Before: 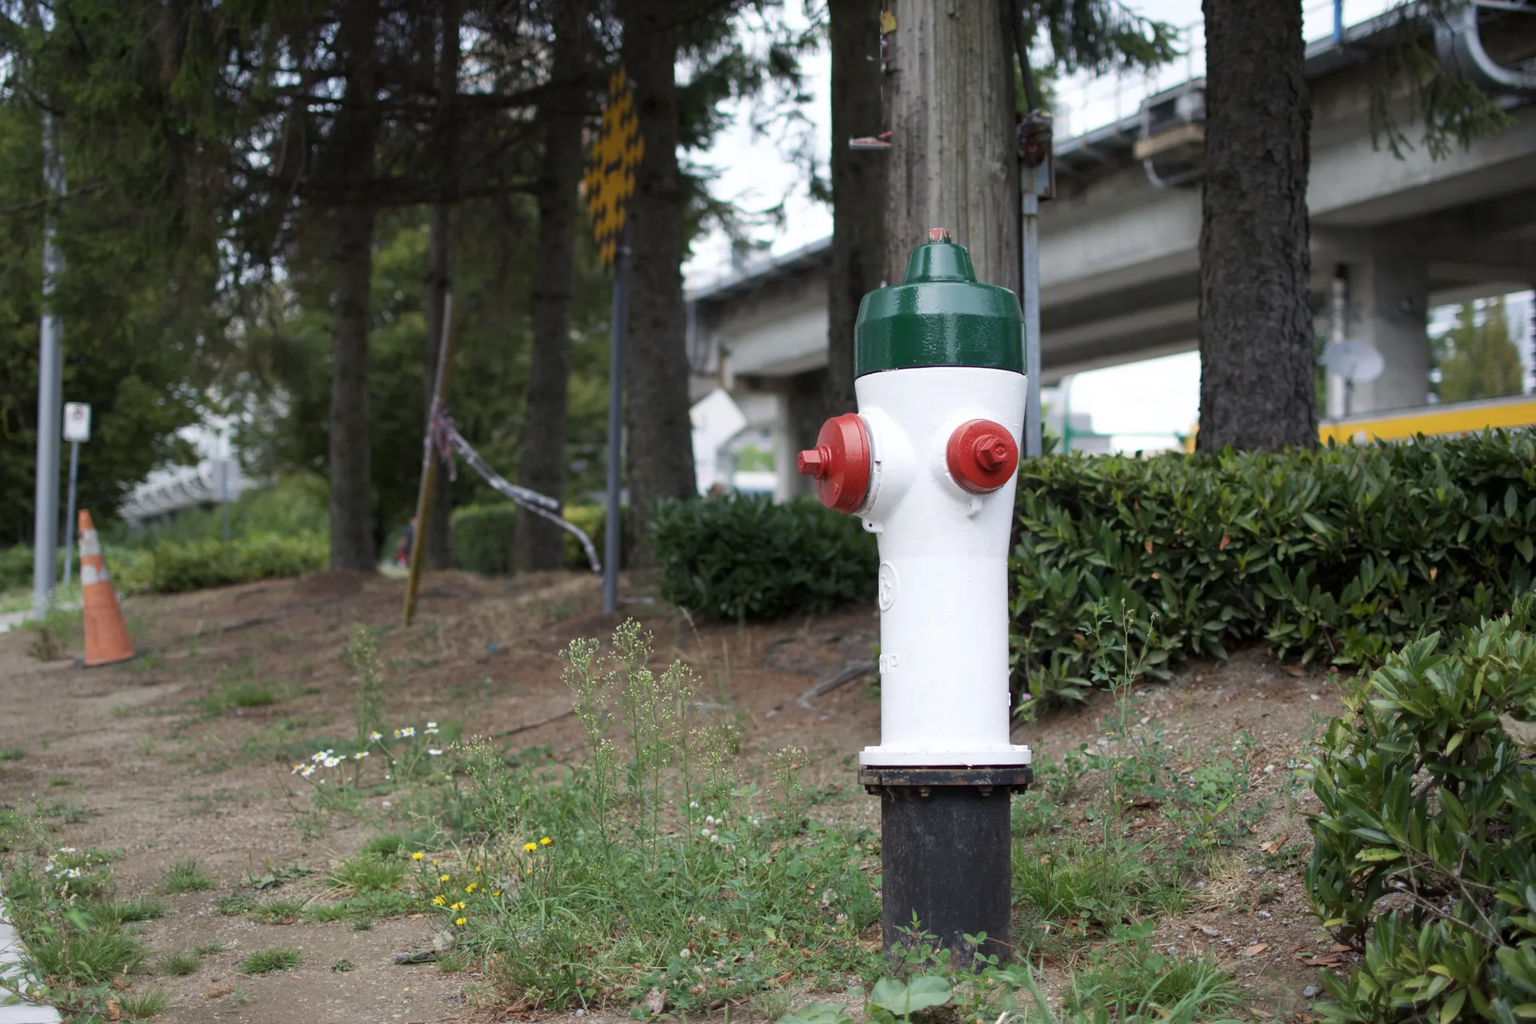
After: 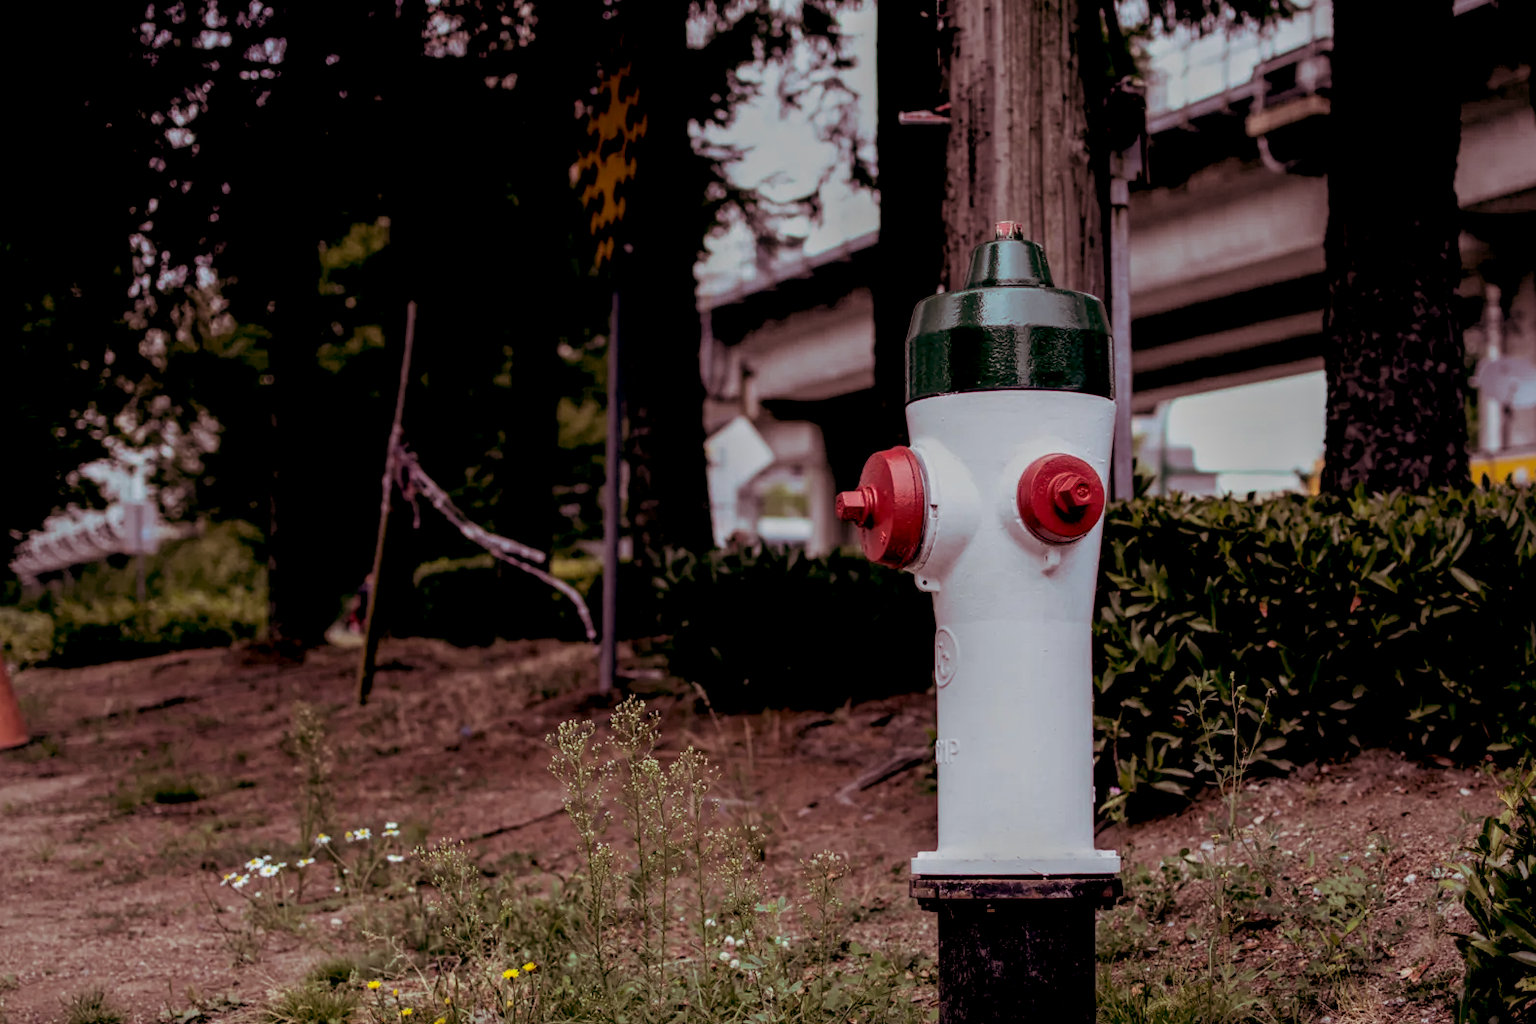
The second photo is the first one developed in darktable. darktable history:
split-toning: on, module defaults
exposure: black level correction 0.046, exposure -0.228 EV, compensate highlight preservation false
local contrast: highlights 0%, shadows 0%, detail 133%
crop and rotate: left 7.196%, top 4.574%, right 10.605%, bottom 13.178%
